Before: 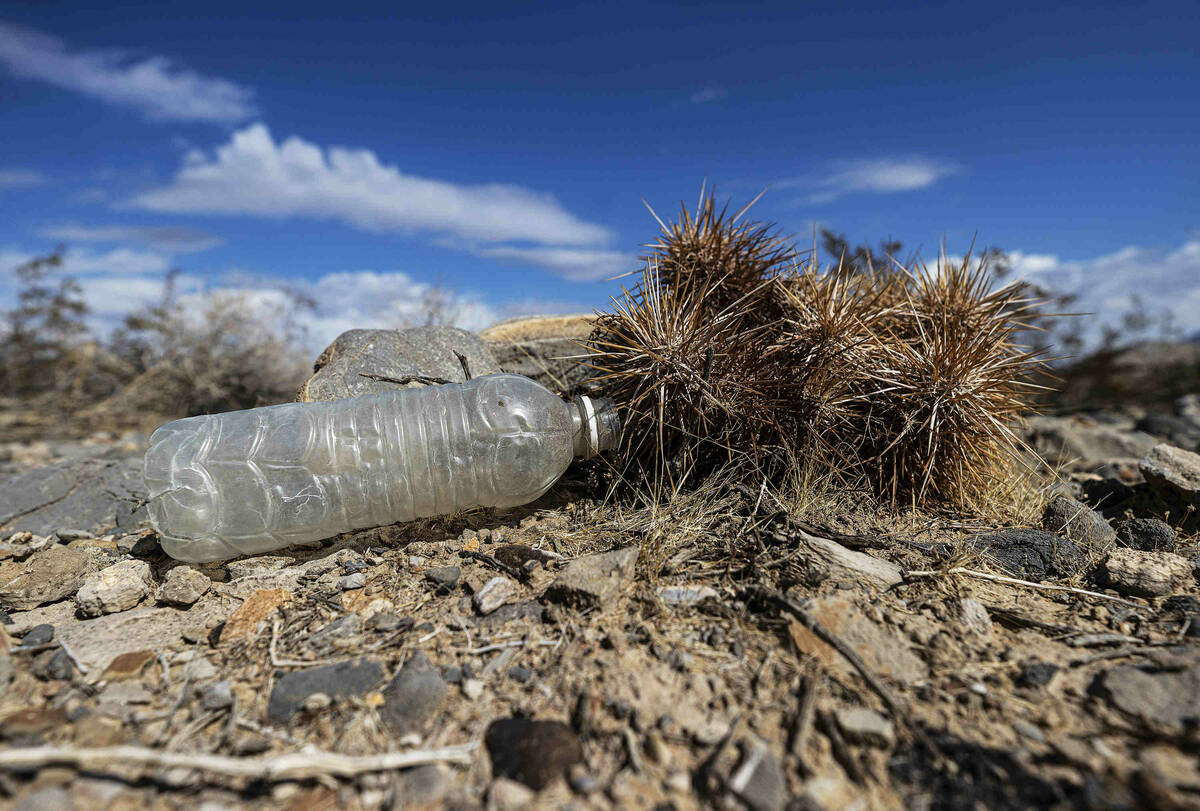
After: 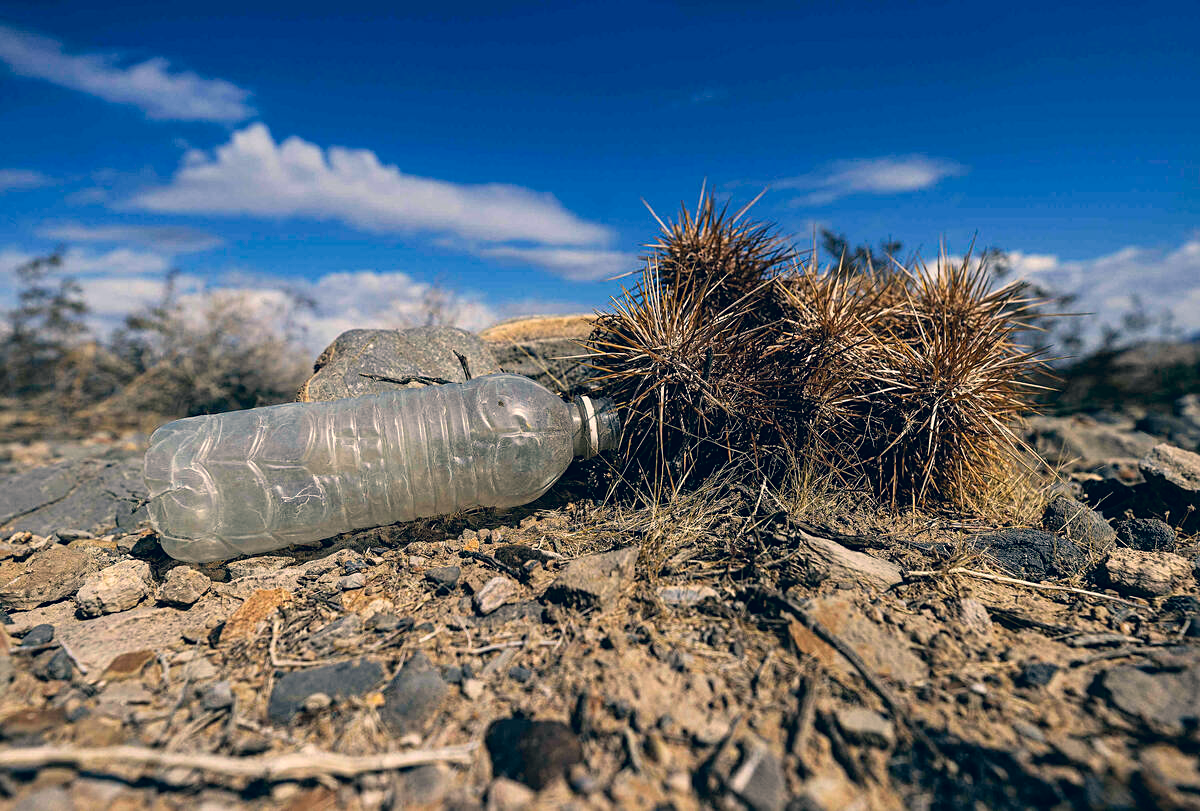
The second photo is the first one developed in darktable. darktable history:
color correction: highlights a* 10.36, highlights b* 14.6, shadows a* -10.08, shadows b* -14.91
sharpen: amount 0.215
